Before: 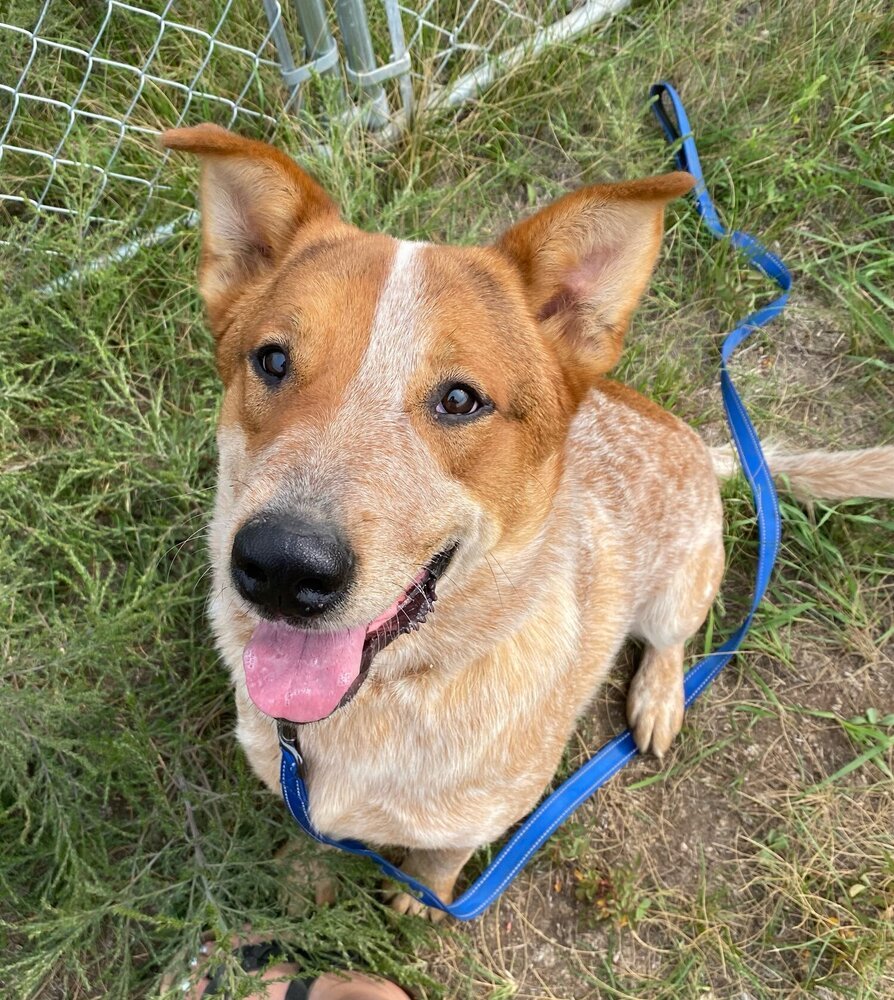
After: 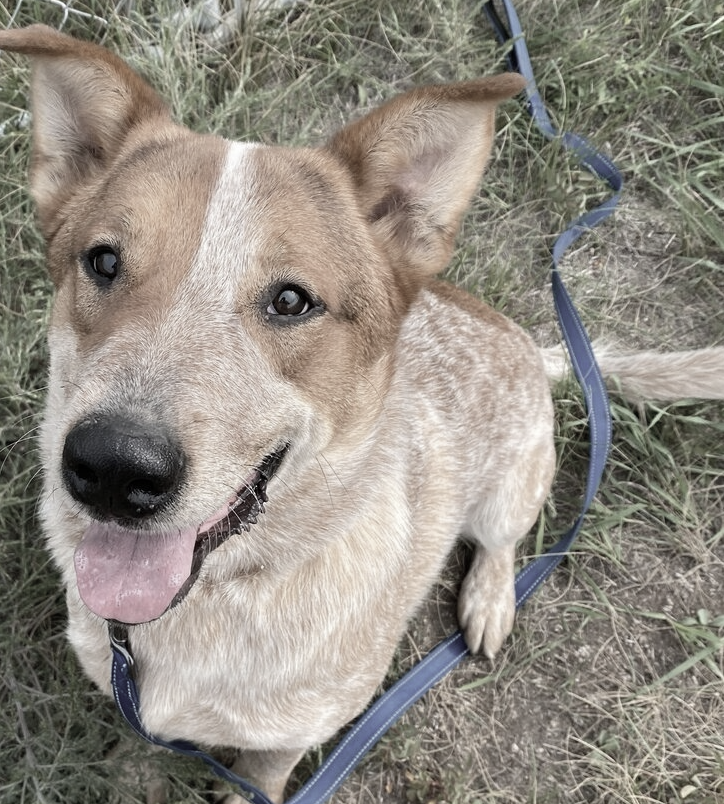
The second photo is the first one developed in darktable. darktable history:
contrast brightness saturation: contrast 0.041, saturation 0.067
crop: left 18.952%, top 9.929%, right 0%, bottom 9.631%
color zones: curves: ch1 [(0, 0.153) (0.143, 0.15) (0.286, 0.151) (0.429, 0.152) (0.571, 0.152) (0.714, 0.151) (0.857, 0.151) (1, 0.153)]
